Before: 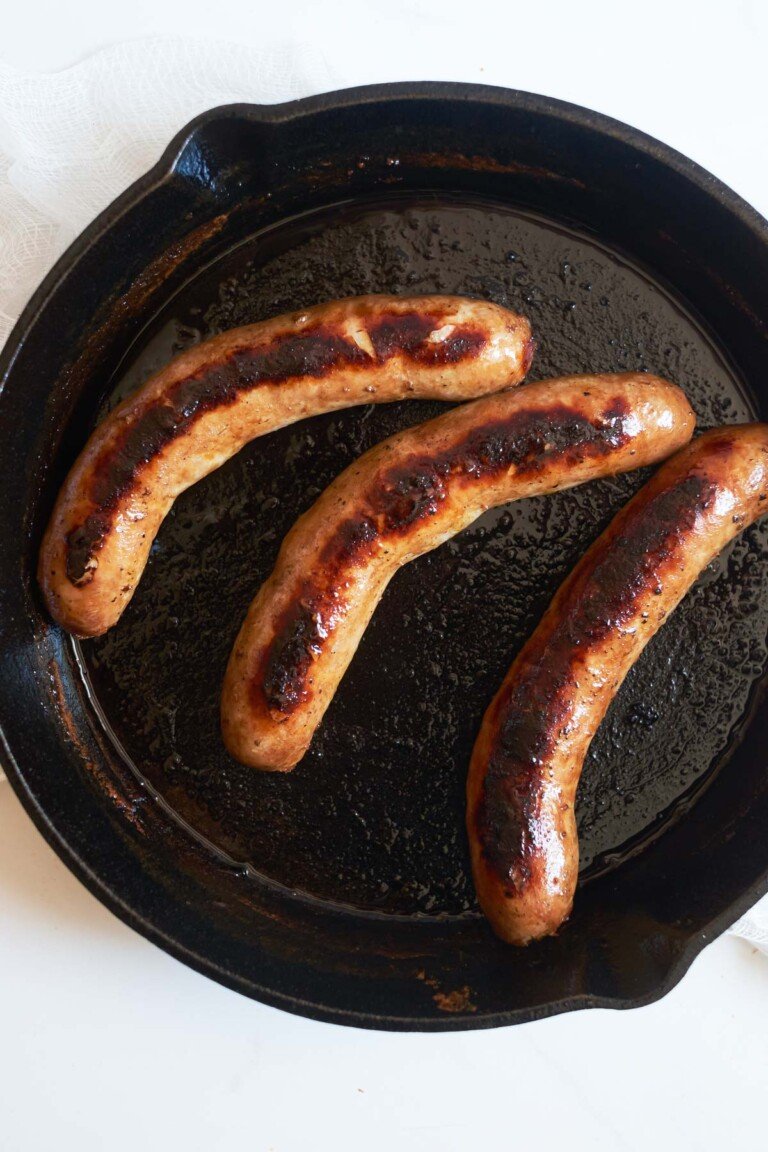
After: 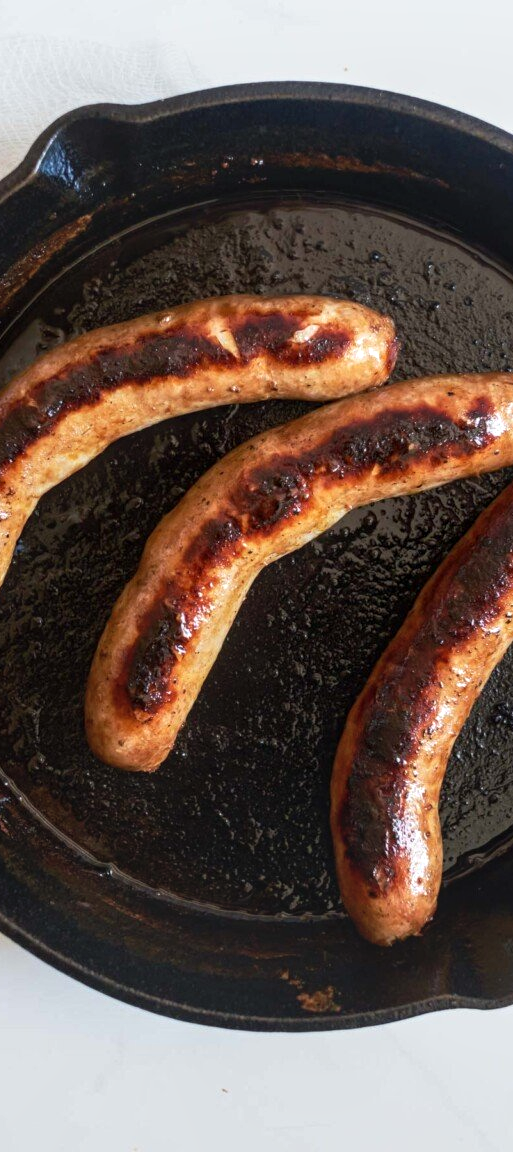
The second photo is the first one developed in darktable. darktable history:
local contrast: detail 130%
crop and rotate: left 17.732%, right 15.423%
